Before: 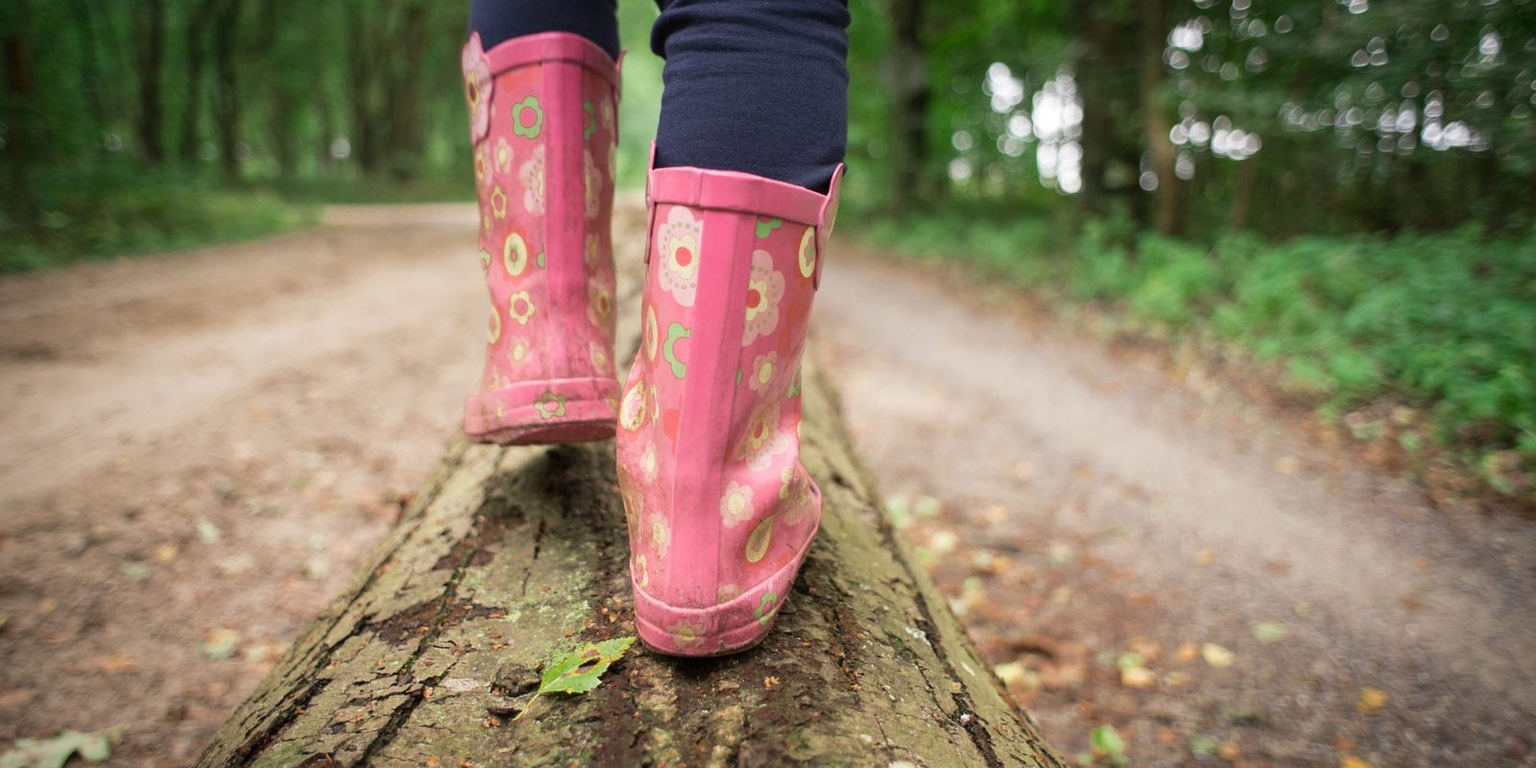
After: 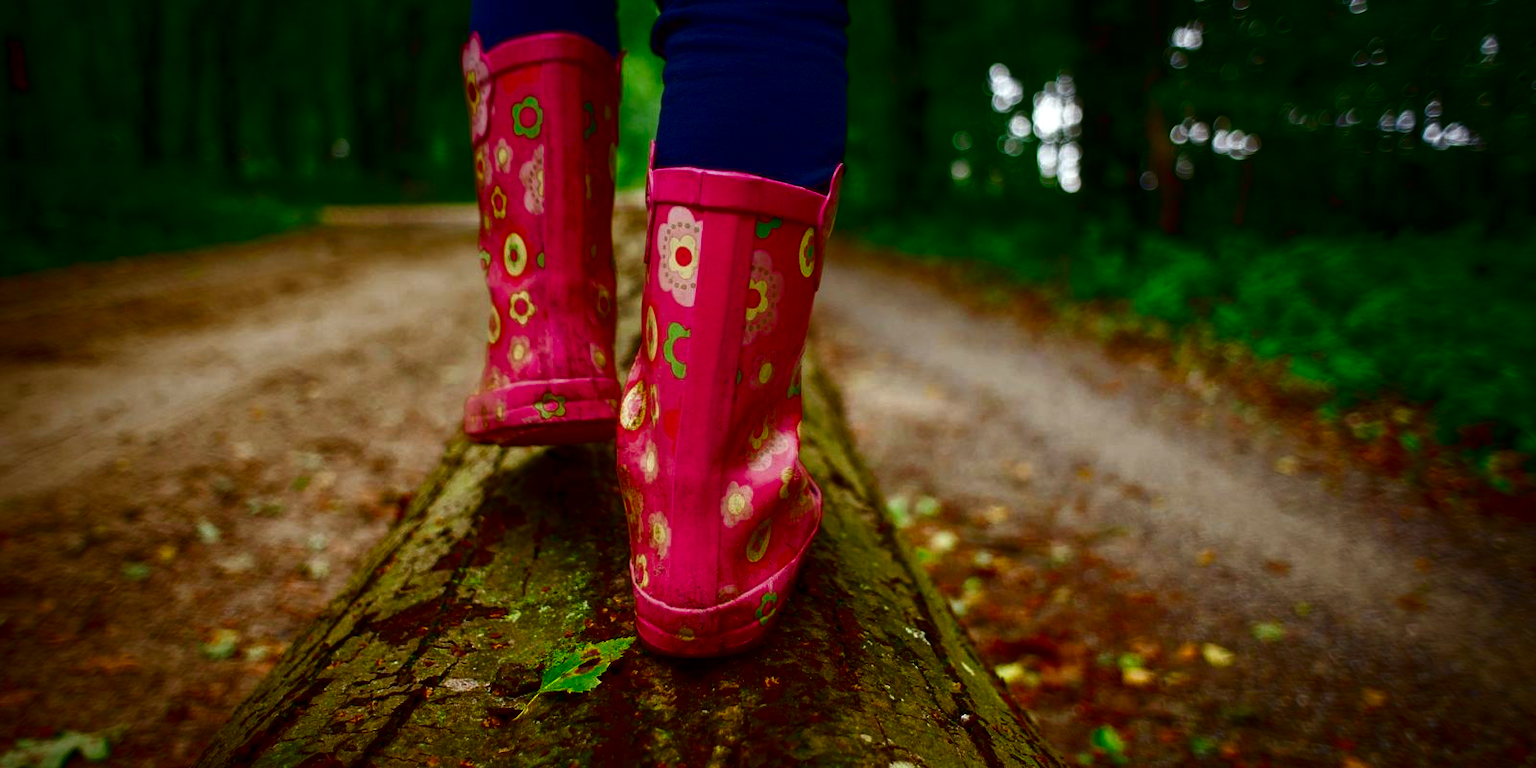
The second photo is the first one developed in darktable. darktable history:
exposure: exposure 0.078 EV, compensate highlight preservation false
white balance: red 0.978, blue 0.999
contrast brightness saturation: brightness -1, saturation 1
